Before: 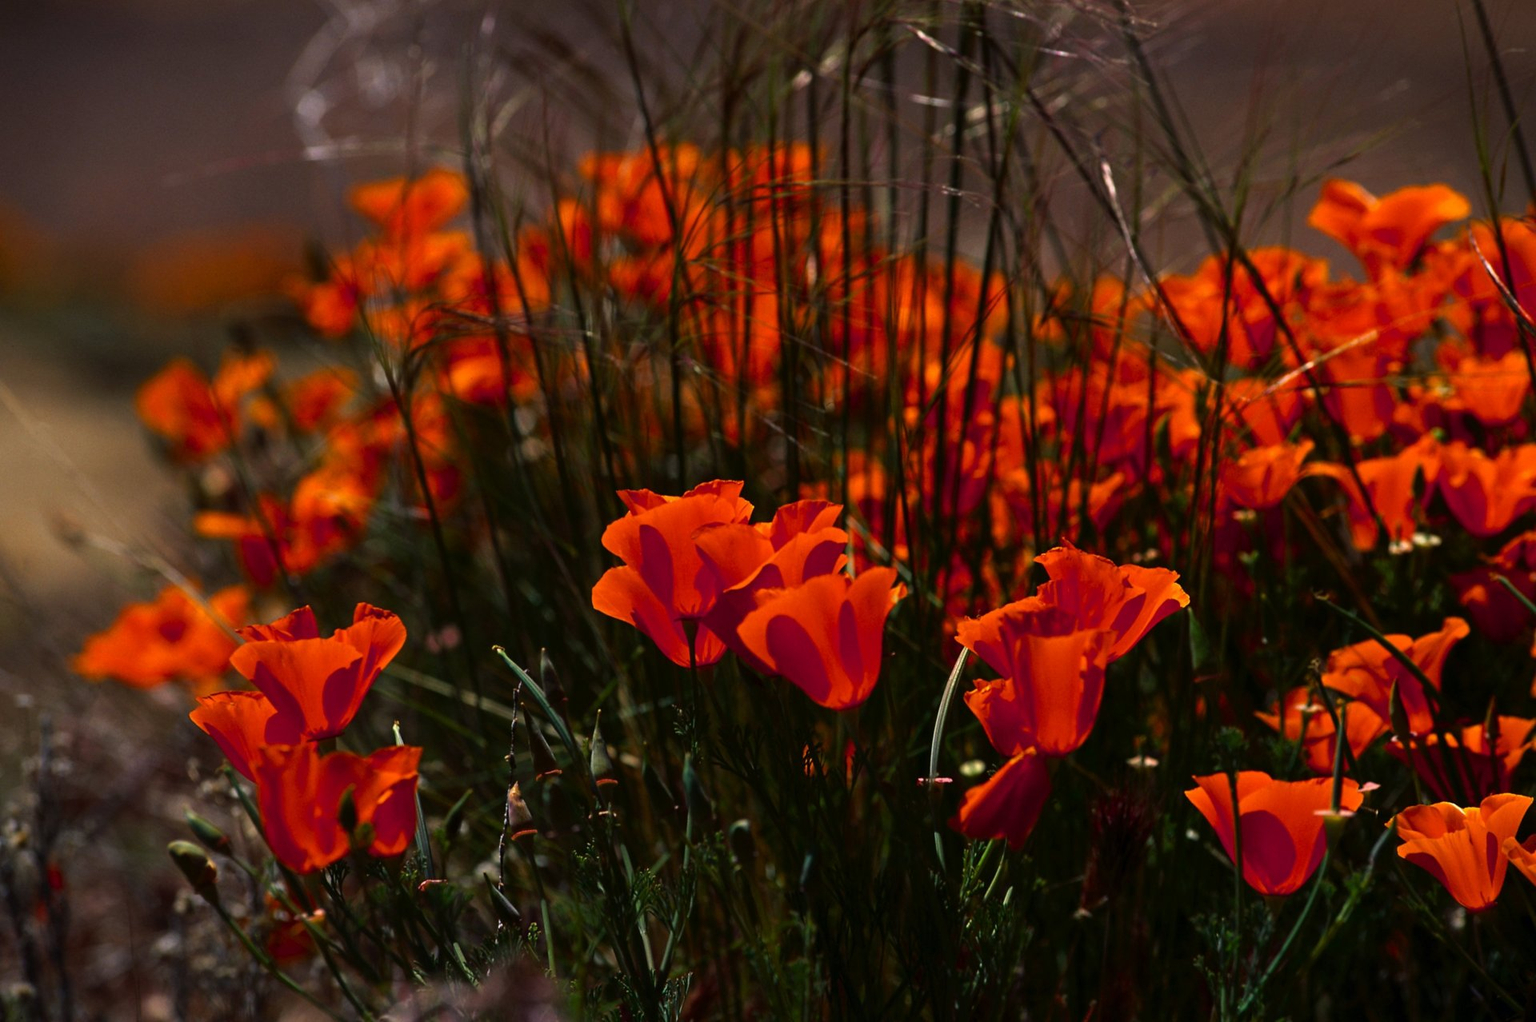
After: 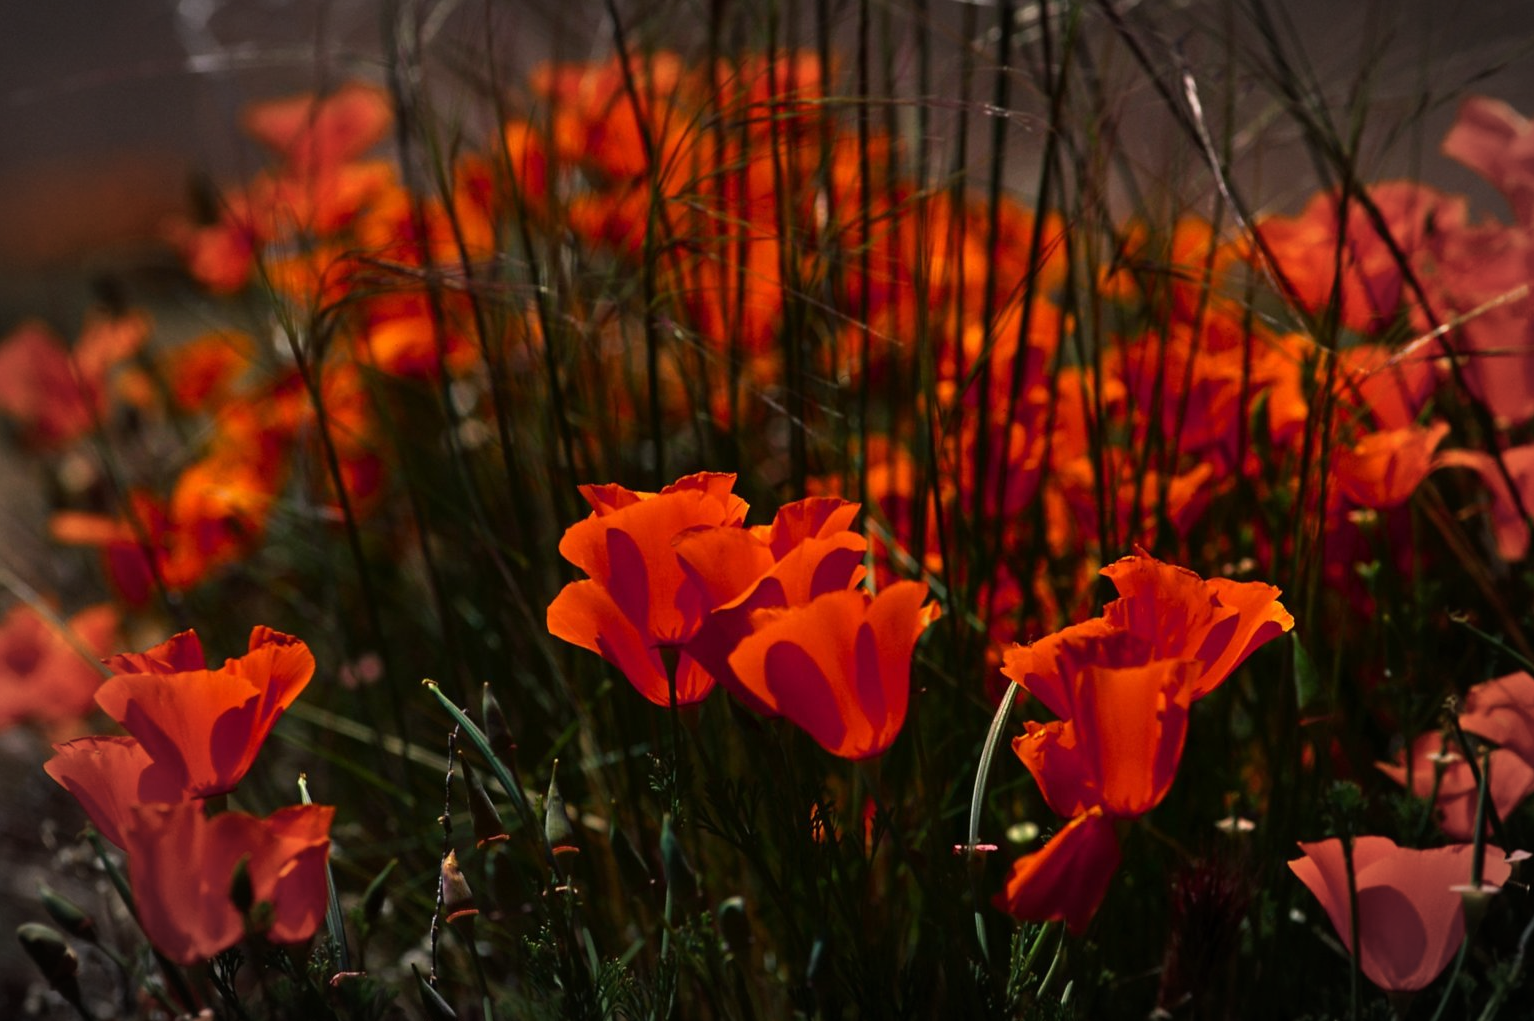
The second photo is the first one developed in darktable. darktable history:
vignetting: automatic ratio true
crop and rotate: left 10.071%, top 10.071%, right 10.02%, bottom 10.02%
